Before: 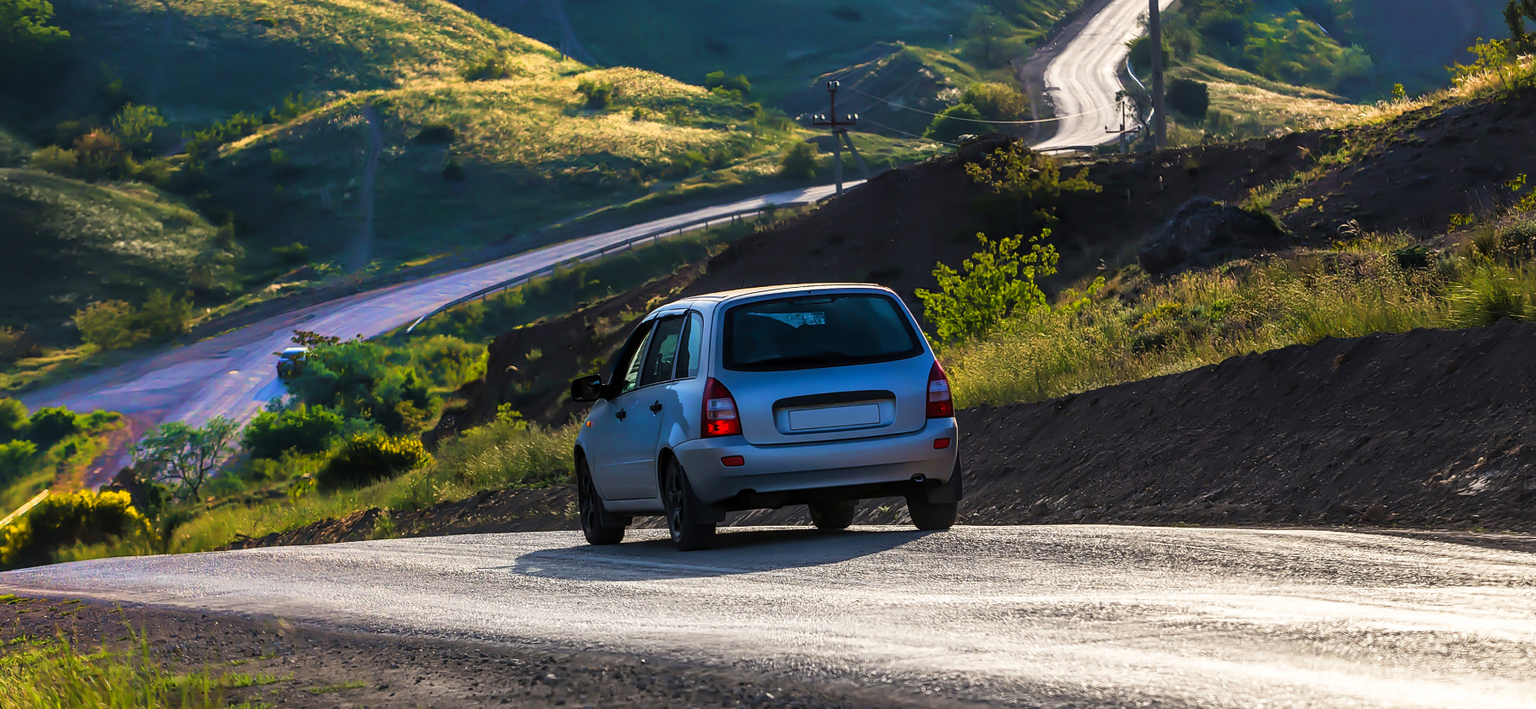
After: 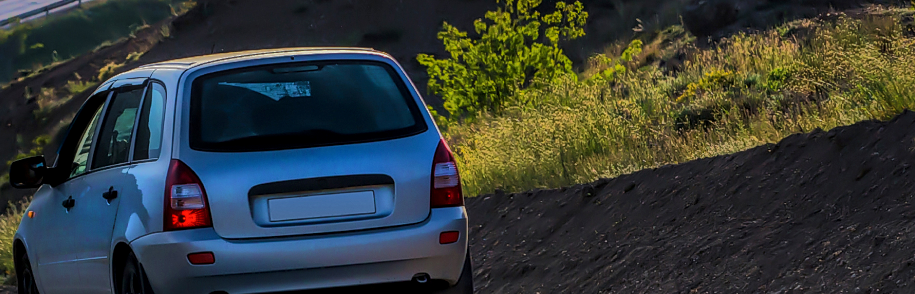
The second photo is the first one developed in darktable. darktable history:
local contrast: highlights 6%, shadows 4%, detail 133%
crop: left 36.661%, top 34.386%, right 13.063%, bottom 30.506%
shadows and highlights: shadows -18.88, highlights -73.61
